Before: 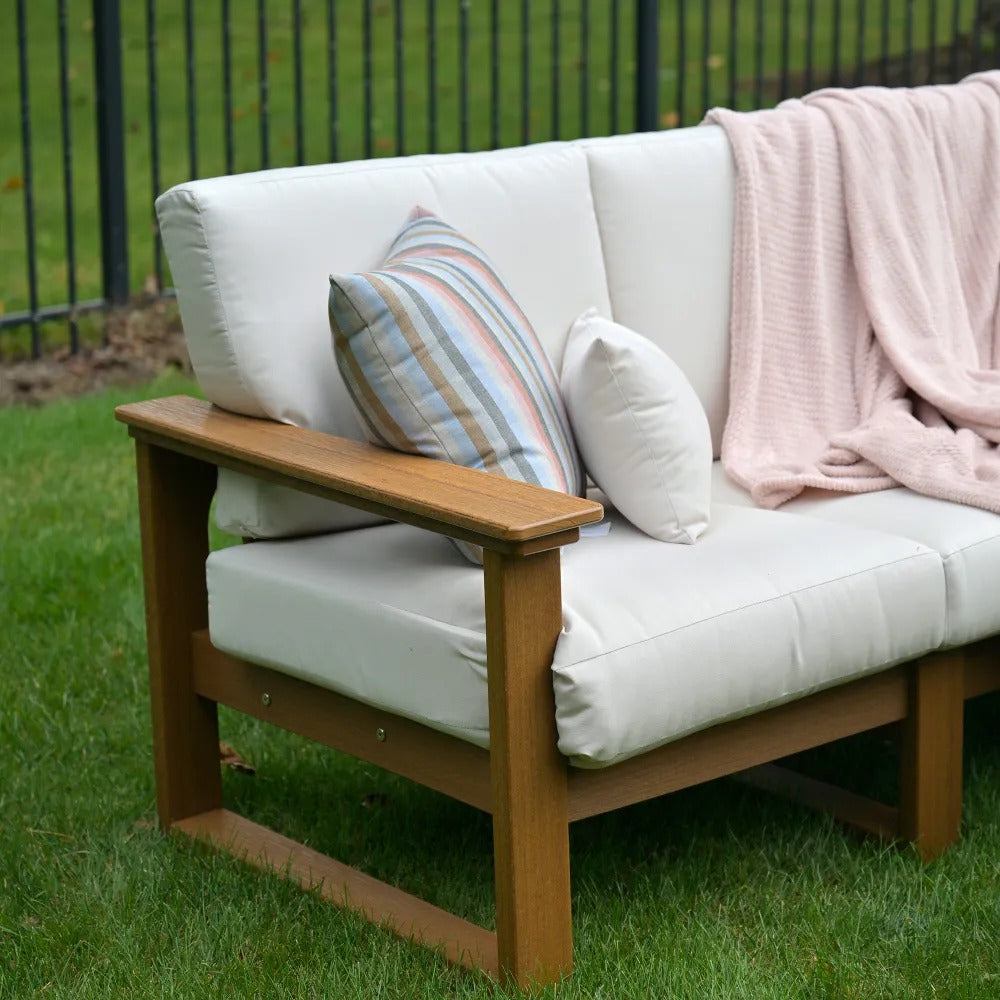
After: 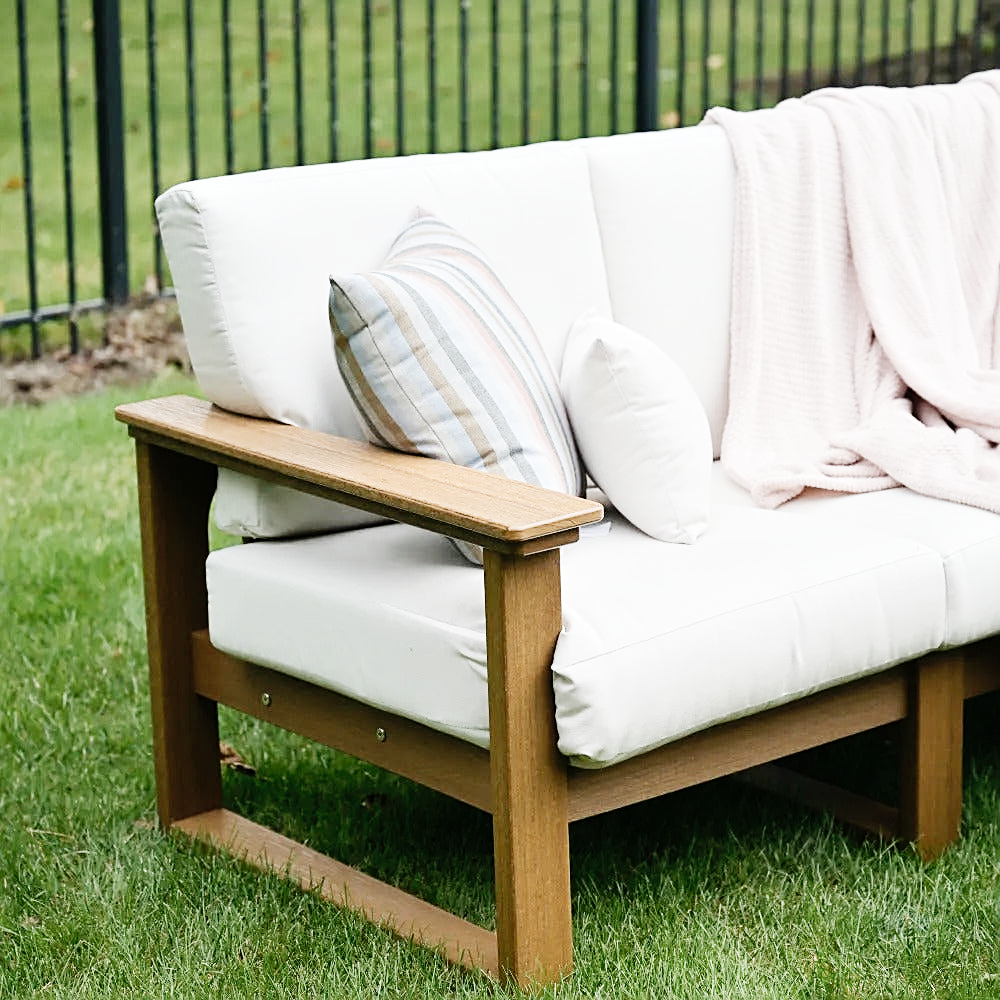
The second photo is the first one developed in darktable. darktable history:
sharpen: on, module defaults
tone curve: curves: ch0 [(0, 0) (0.084, 0.074) (0.2, 0.297) (0.363, 0.591) (0.495, 0.765) (0.68, 0.901) (0.851, 0.967) (1, 1)], preserve colors none
contrast brightness saturation: contrast 0.102, saturation -0.353
